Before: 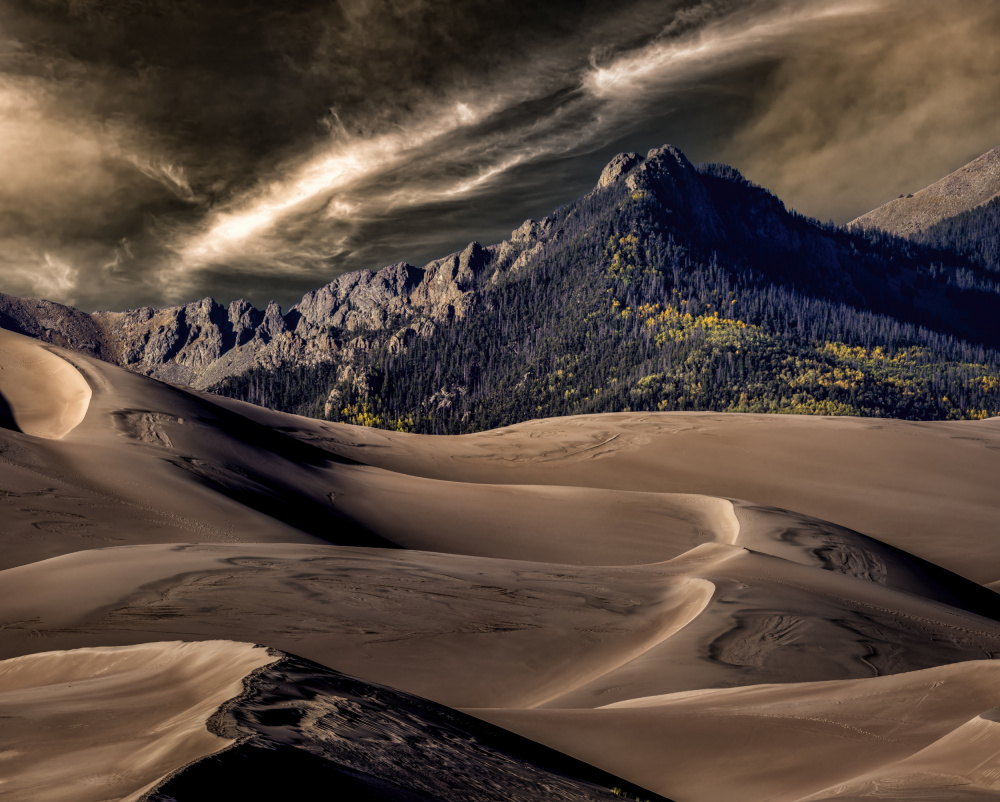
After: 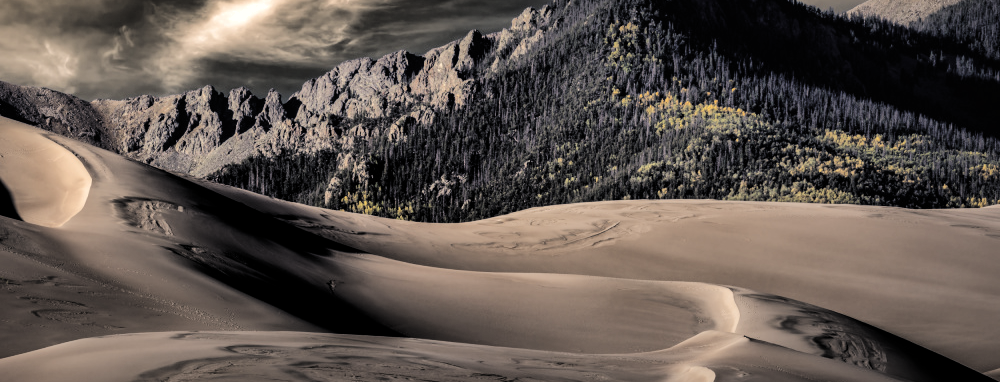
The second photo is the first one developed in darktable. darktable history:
shadows and highlights: highlights color adjustment 52.42%
levels: levels [0.129, 0.519, 0.867]
crop and rotate: top 26.54%, bottom 25.747%
tone curve: curves: ch0 [(0, 0) (0.003, 0.079) (0.011, 0.083) (0.025, 0.088) (0.044, 0.095) (0.069, 0.106) (0.1, 0.115) (0.136, 0.127) (0.177, 0.152) (0.224, 0.198) (0.277, 0.263) (0.335, 0.371) (0.399, 0.483) (0.468, 0.582) (0.543, 0.664) (0.623, 0.726) (0.709, 0.793) (0.801, 0.842) (0.898, 0.896) (1, 1)], color space Lab, linked channels, preserve colors none
contrast brightness saturation: contrast -0.269, saturation -0.422
